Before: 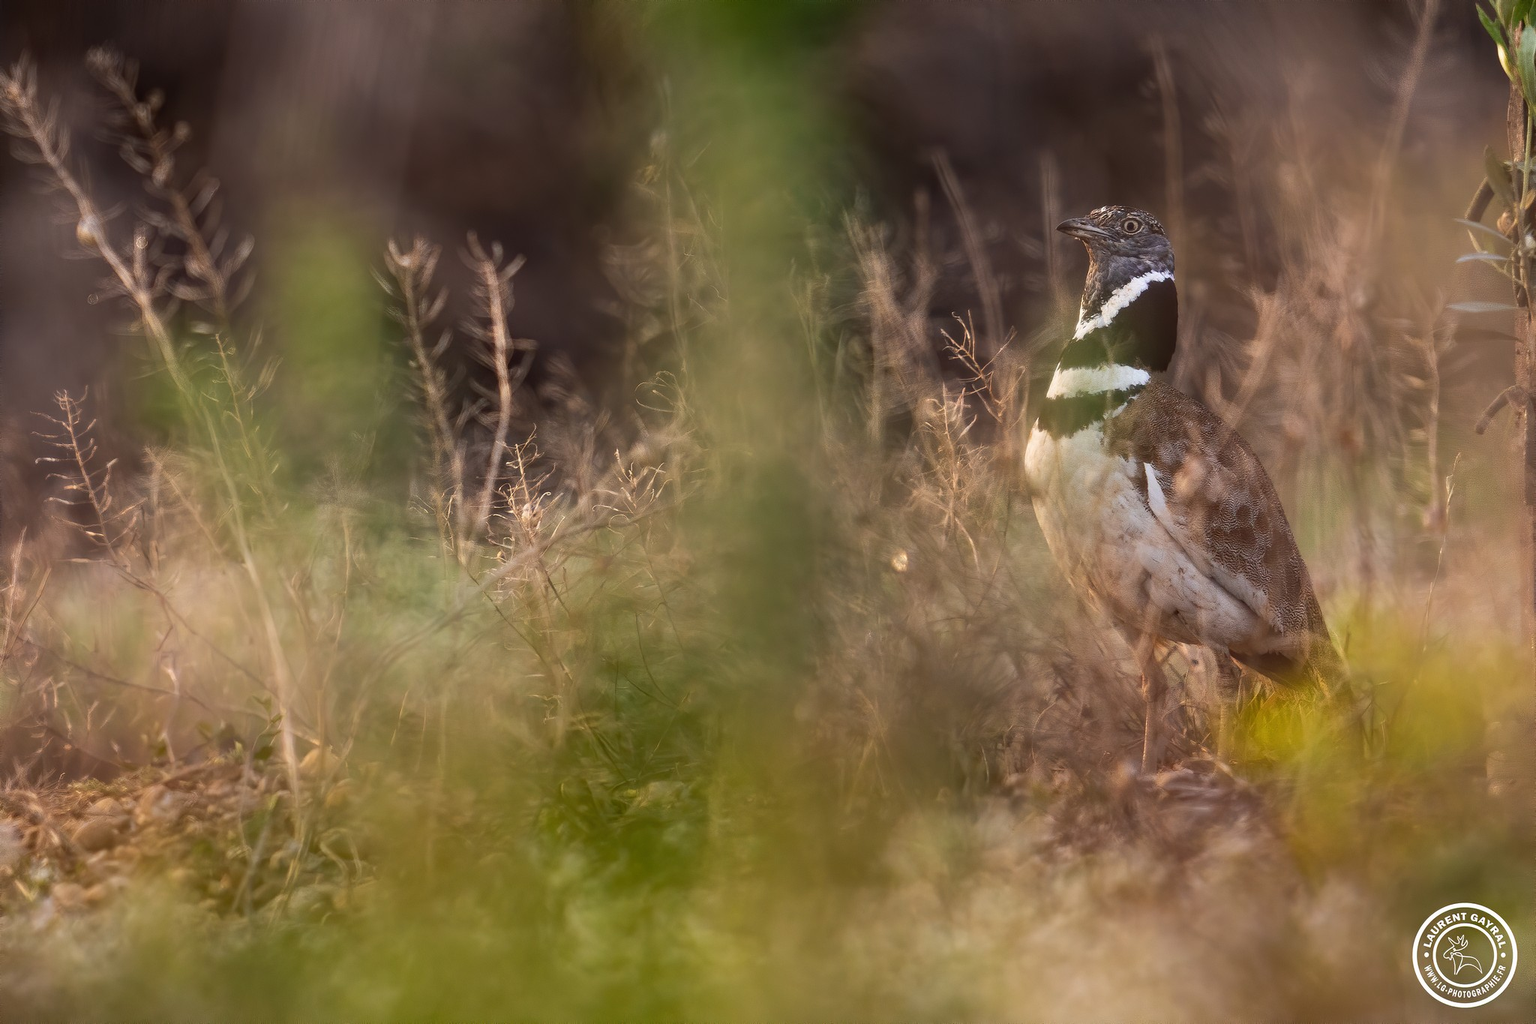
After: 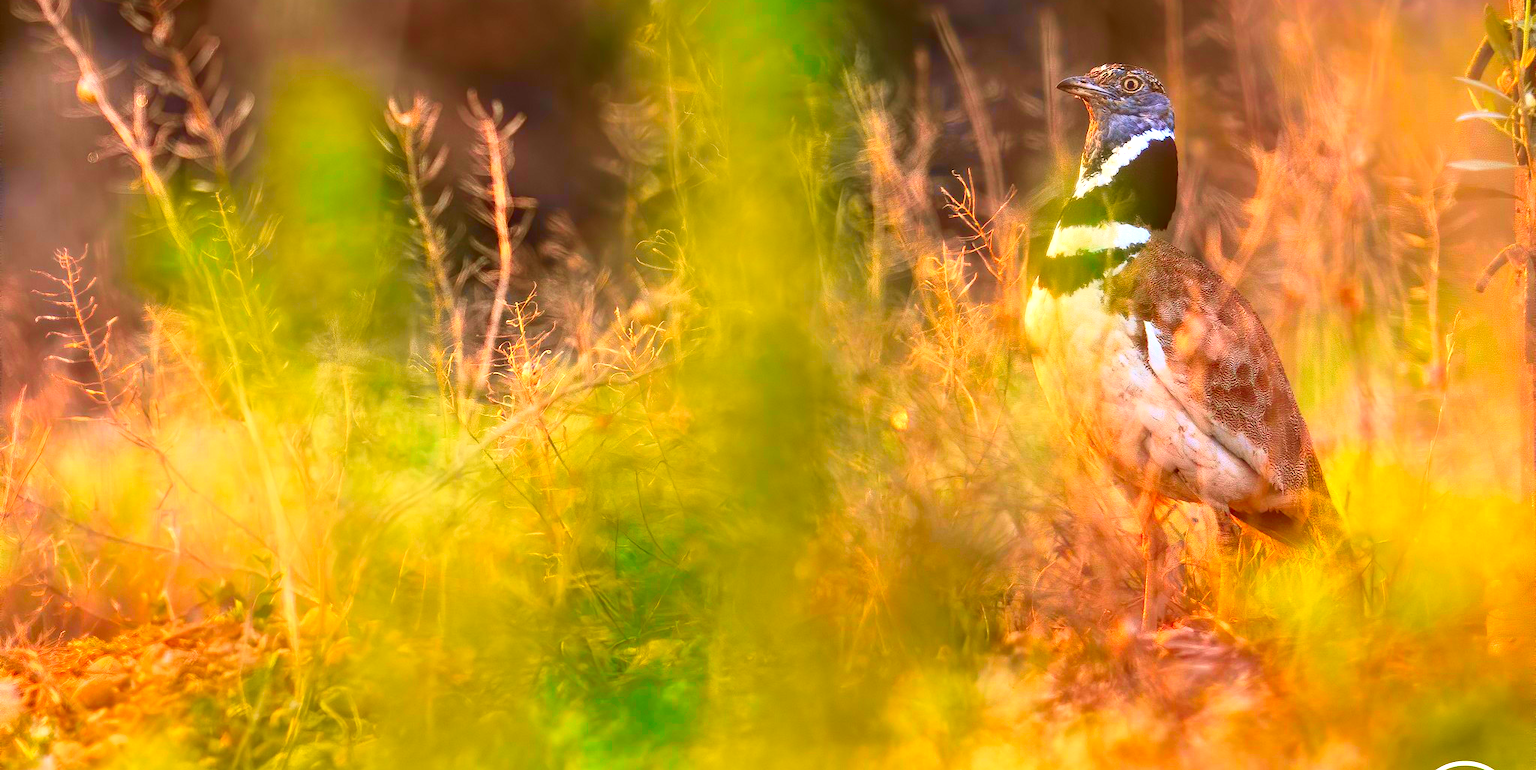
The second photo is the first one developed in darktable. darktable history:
exposure: black level correction 0, exposure 1 EV, compensate exposure bias true, compensate highlight preservation false
tone curve: curves: ch0 [(0, 0.039) (0.104, 0.103) (0.273, 0.267) (0.448, 0.487) (0.704, 0.761) (0.886, 0.922) (0.994, 0.971)]; ch1 [(0, 0) (0.335, 0.298) (0.446, 0.413) (0.485, 0.487) (0.515, 0.503) (0.566, 0.563) (0.641, 0.655) (1, 1)]; ch2 [(0, 0) (0.314, 0.301) (0.421, 0.411) (0.502, 0.494) (0.528, 0.54) (0.557, 0.559) (0.612, 0.62) (0.722, 0.686) (1, 1)], color space Lab, independent channels, preserve colors none
crop: top 13.907%, bottom 10.853%
color correction: highlights a* 1.59, highlights b* -1.71, saturation 2.49
